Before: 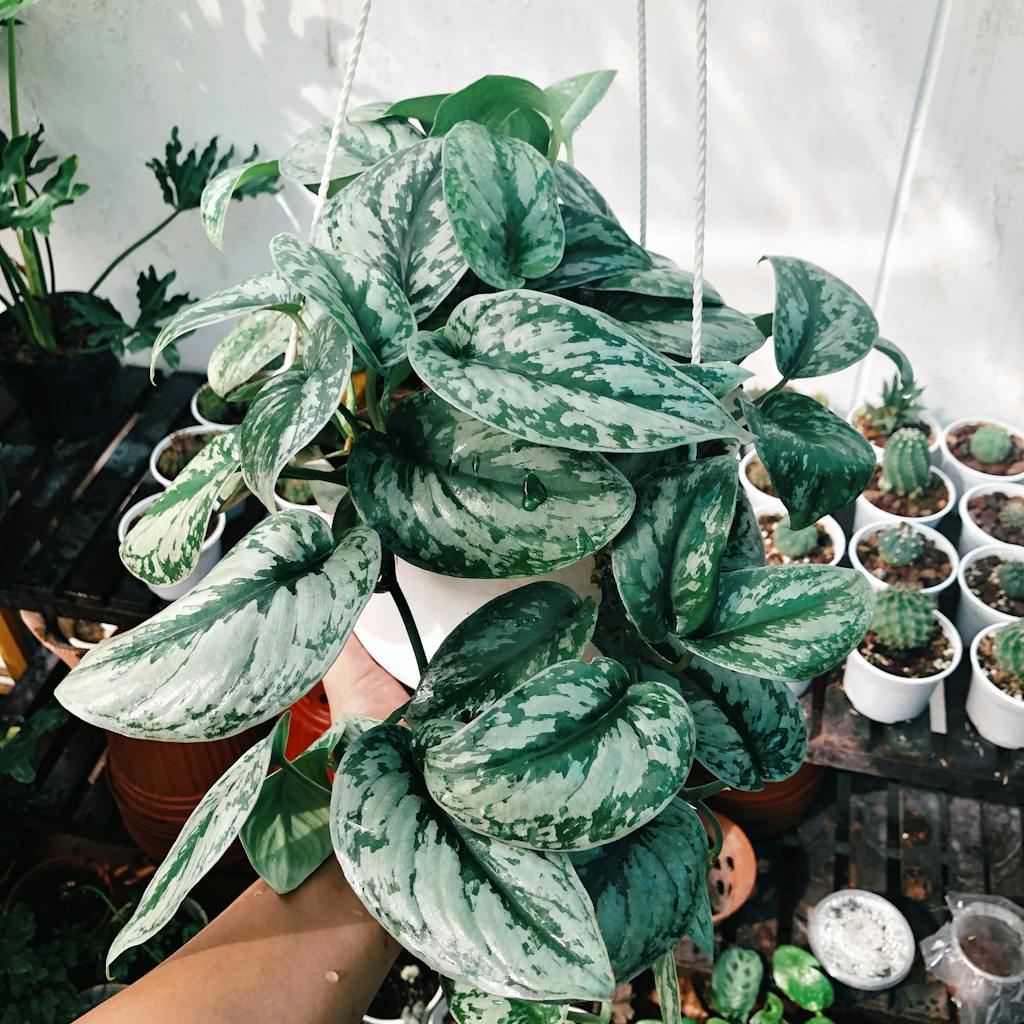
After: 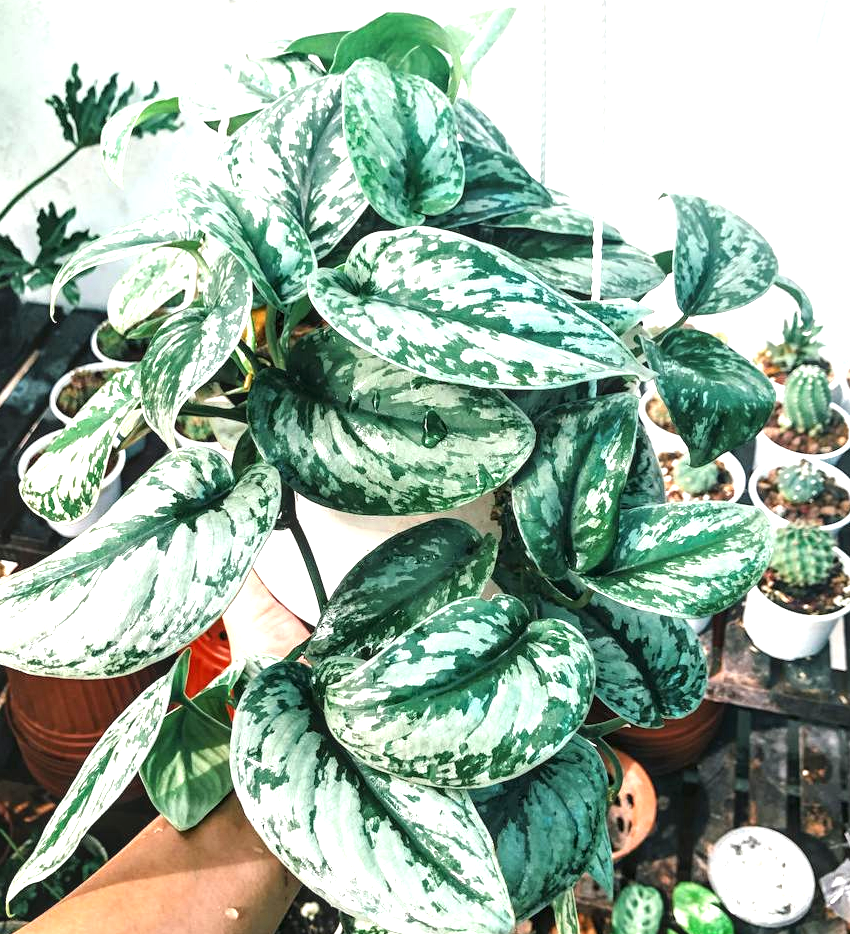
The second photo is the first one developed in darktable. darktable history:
local contrast: detail 130%
crop: left 9.793%, top 6.232%, right 7.193%, bottom 2.556%
exposure: black level correction 0, exposure 1.096 EV, compensate exposure bias true, compensate highlight preservation false
